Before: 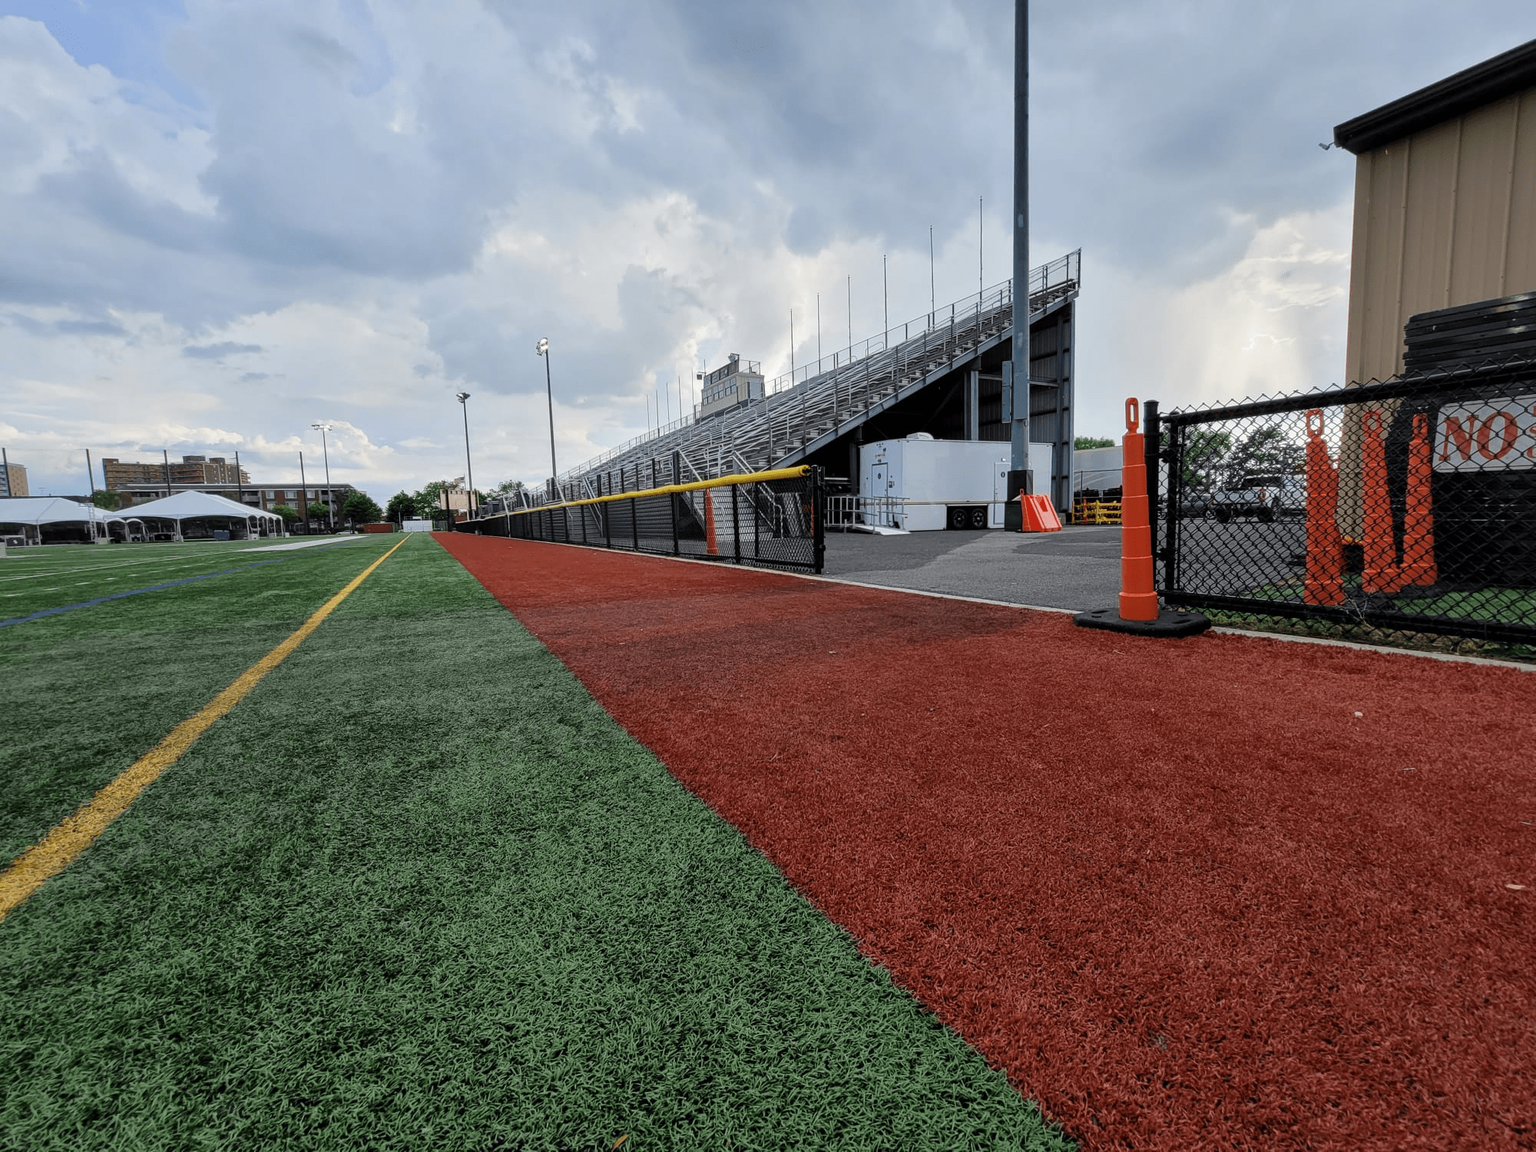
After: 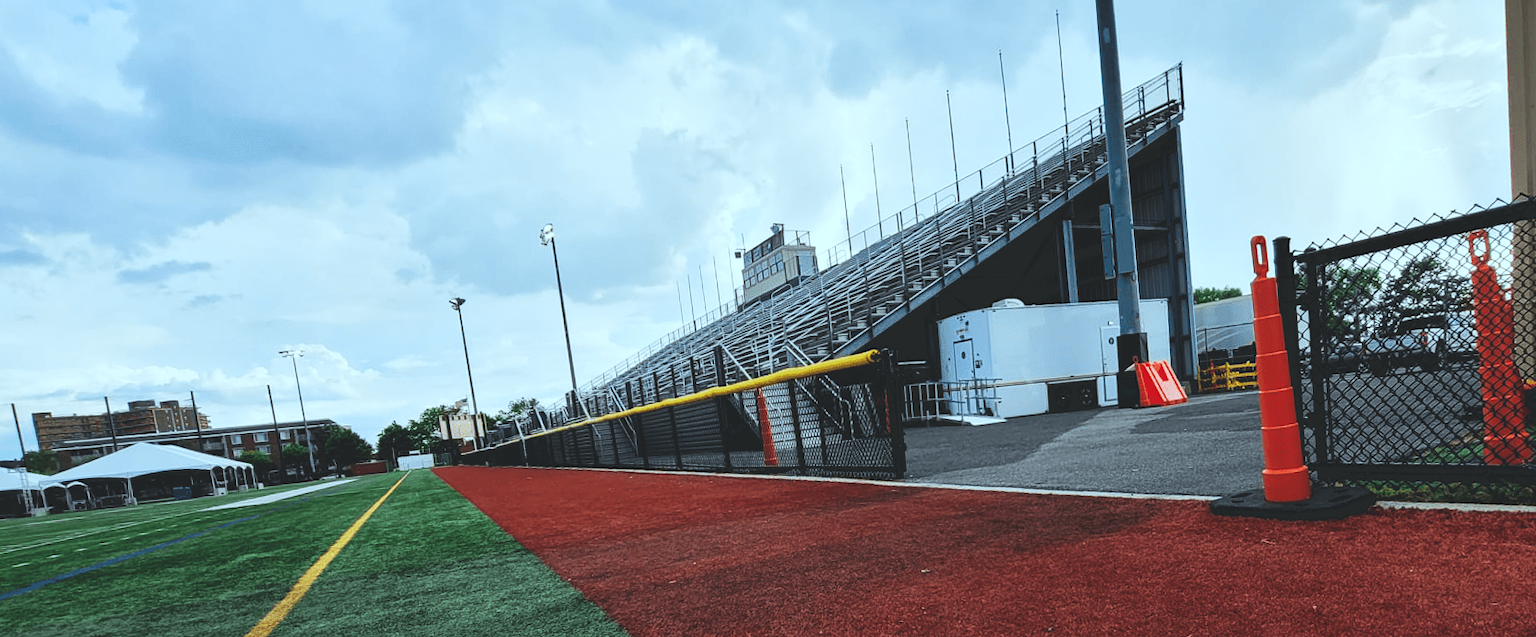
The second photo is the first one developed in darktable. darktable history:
color correction: highlights a* -10.04, highlights b* -10.37
exposure: exposure -2.002 EV, compensate highlight preservation false
base curve: curves: ch0 [(0, 0.003) (0.001, 0.002) (0.006, 0.004) (0.02, 0.022) (0.048, 0.086) (0.094, 0.234) (0.162, 0.431) (0.258, 0.629) (0.385, 0.8) (0.548, 0.918) (0.751, 0.988) (1, 1)], preserve colors none
crop: left 7.036%, top 18.398%, right 14.379%, bottom 40.043%
rotate and perspective: rotation -4.86°, automatic cropping off
color balance rgb: on, module defaults
tone curve: curves: ch0 [(0, 0) (0.003, 0.115) (0.011, 0.133) (0.025, 0.157) (0.044, 0.182) (0.069, 0.209) (0.1, 0.239) (0.136, 0.279) (0.177, 0.326) (0.224, 0.379) (0.277, 0.436) (0.335, 0.507) (0.399, 0.587) (0.468, 0.671) (0.543, 0.75) (0.623, 0.837) (0.709, 0.916) (0.801, 0.978) (0.898, 0.985) (1, 1)], preserve colors none
